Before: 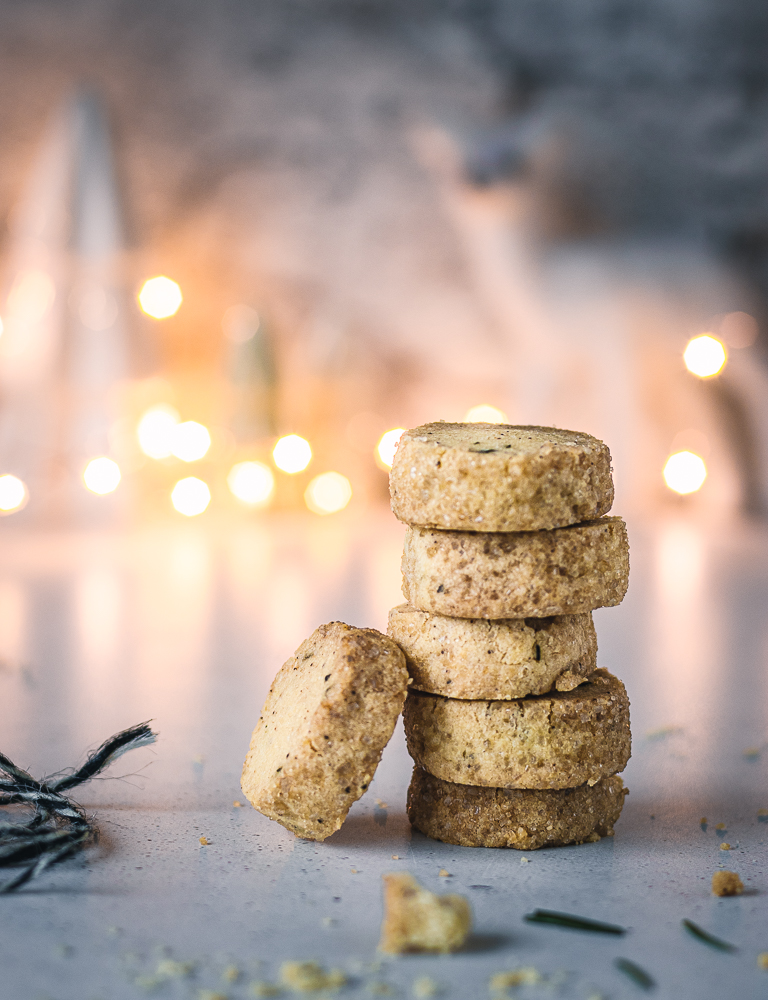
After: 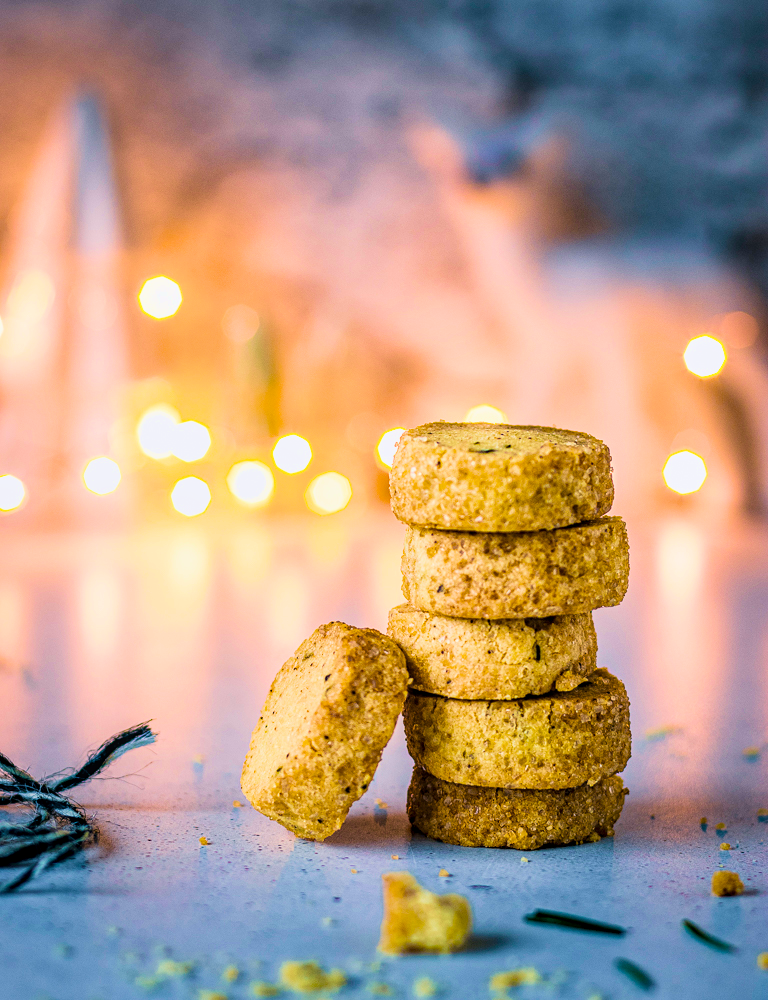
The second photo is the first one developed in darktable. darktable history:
local contrast: on, module defaults
color balance rgb: linear chroma grading › global chroma 20%, perceptual saturation grading › global saturation 25%, perceptual brilliance grading › global brilliance 20%, global vibrance 20%
filmic rgb: black relative exposure -7.65 EV, white relative exposure 4.56 EV, hardness 3.61, color science v6 (2022)
tone equalizer: on, module defaults
haze removal: compatibility mode true, adaptive false
velvia: strength 50%
